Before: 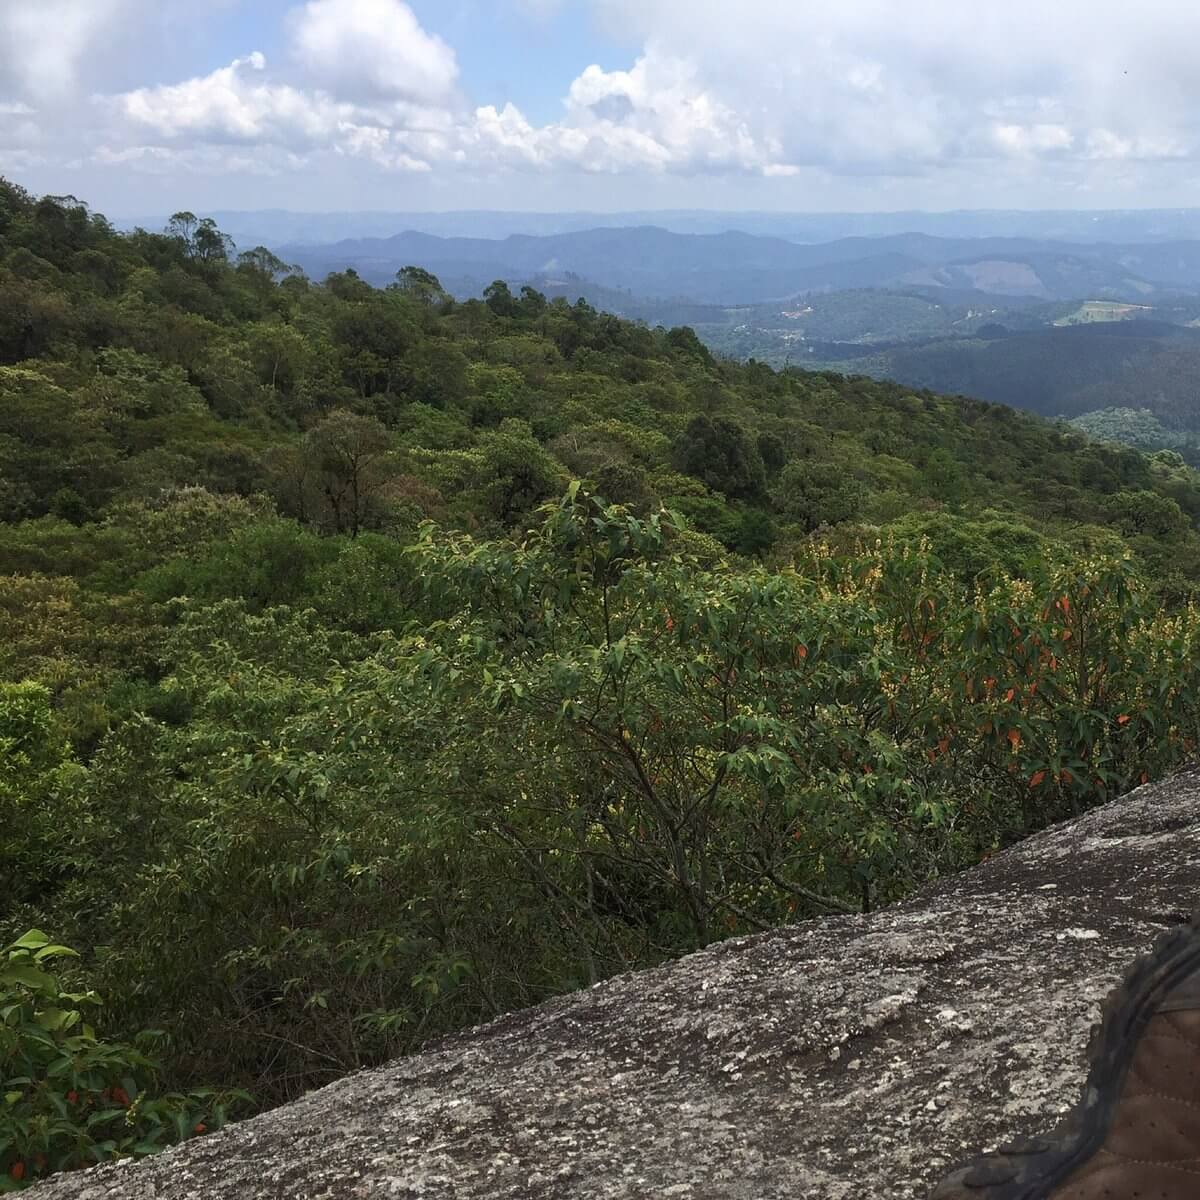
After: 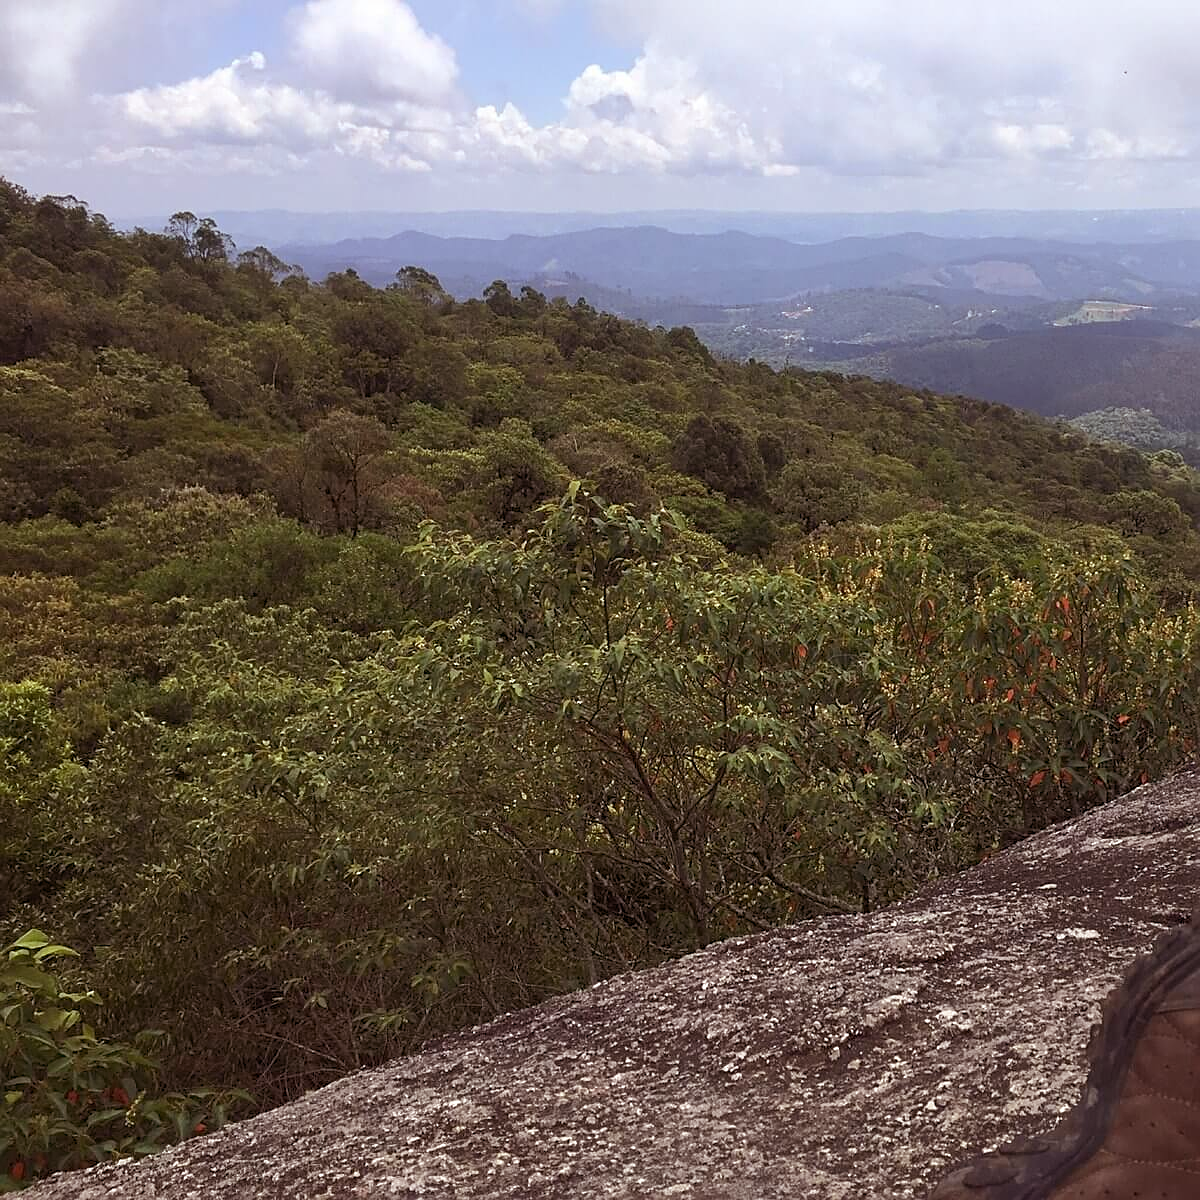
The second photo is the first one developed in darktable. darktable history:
sharpen: on, module defaults
rgb levels: mode RGB, independent channels, levels [[0, 0.474, 1], [0, 0.5, 1], [0, 0.5, 1]]
